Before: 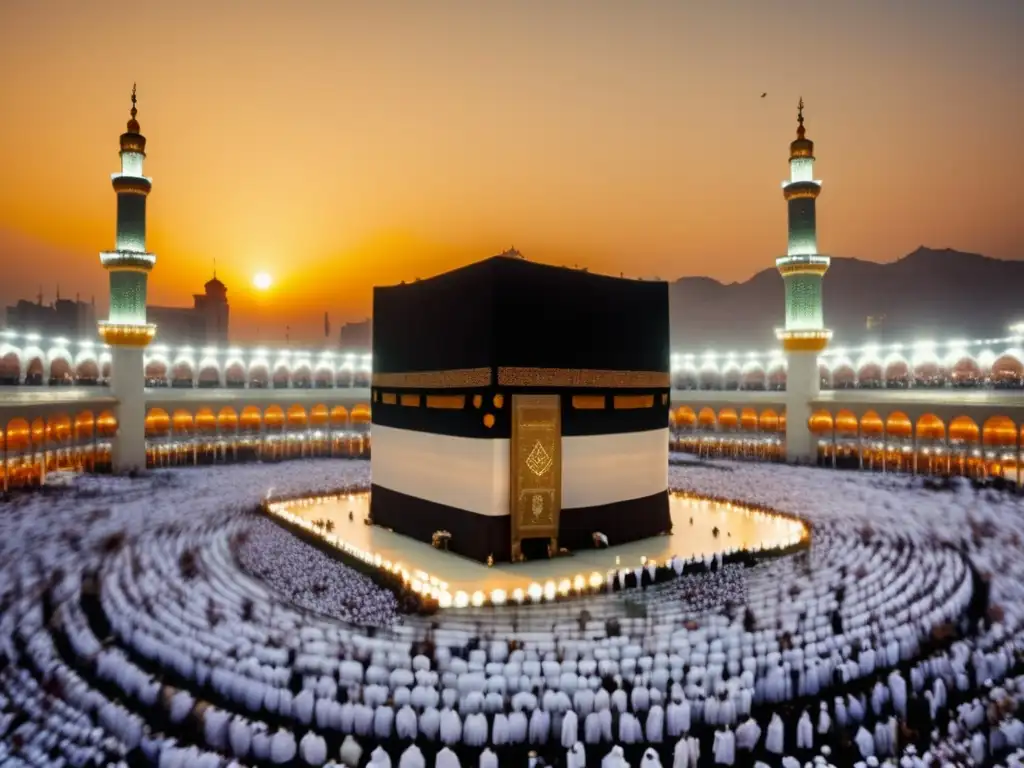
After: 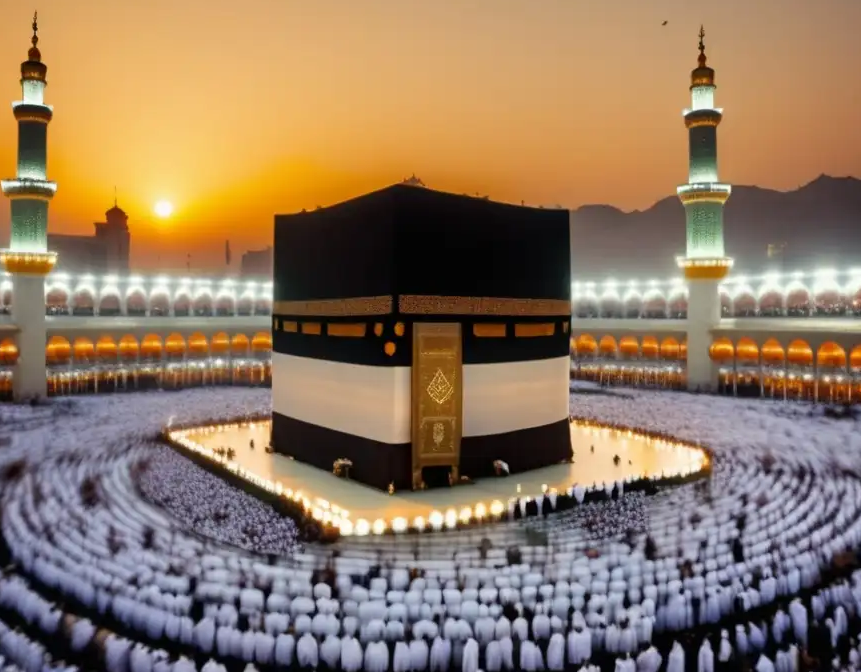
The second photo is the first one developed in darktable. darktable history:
crop and rotate: left 9.682%, top 9.488%, right 6.153%, bottom 2.908%
